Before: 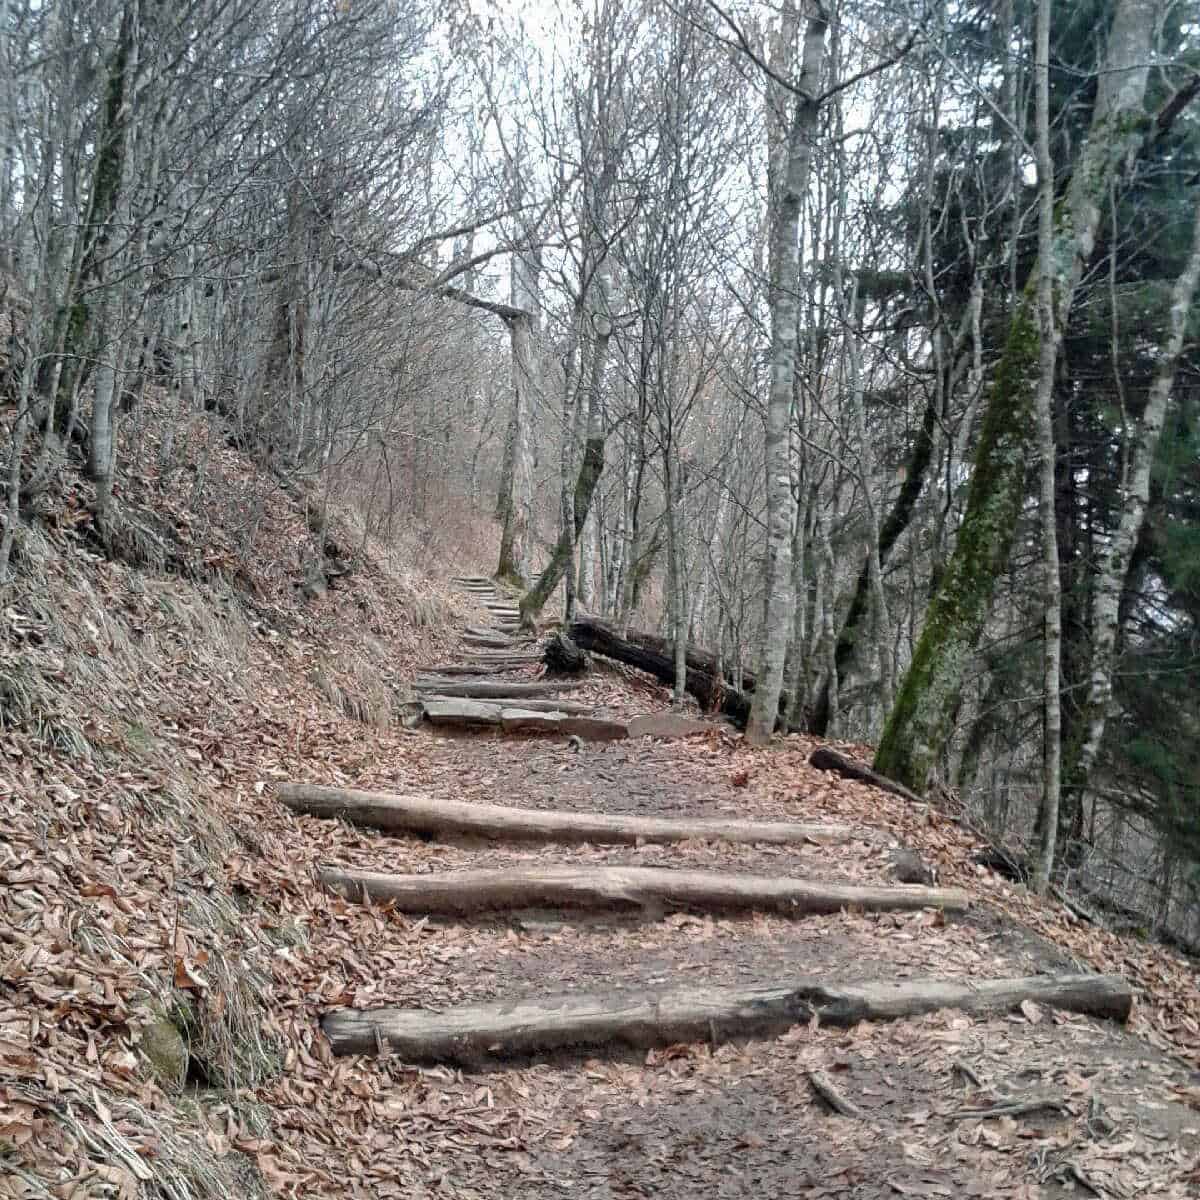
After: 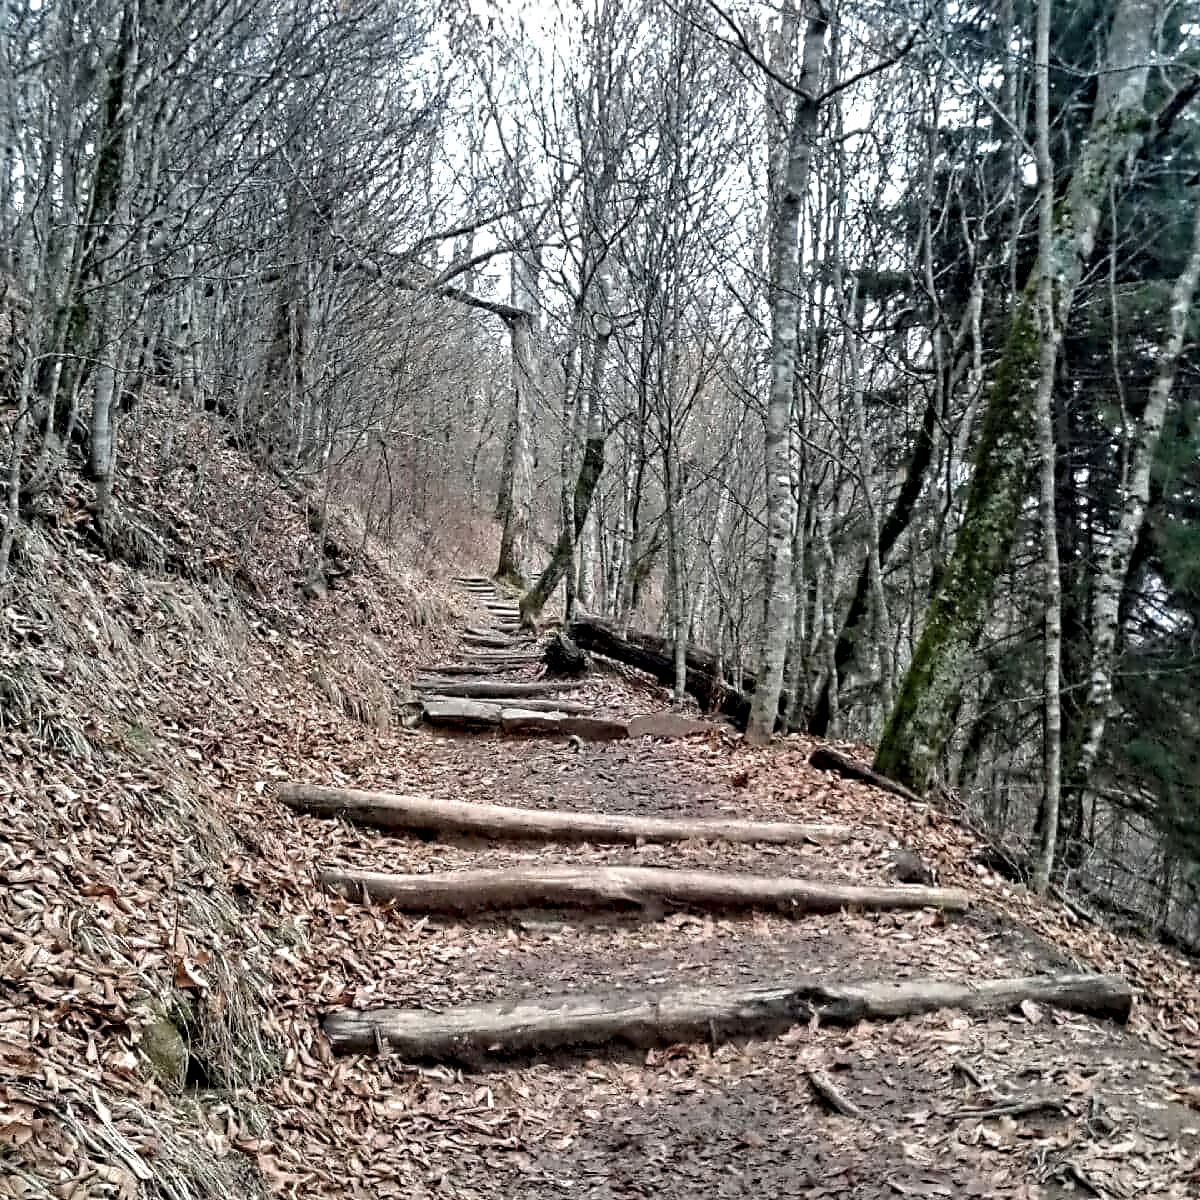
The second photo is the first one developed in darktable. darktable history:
contrast equalizer: y [[0.5, 0.542, 0.583, 0.625, 0.667, 0.708], [0.5 ×6], [0.5 ×6], [0, 0.033, 0.067, 0.1, 0.133, 0.167], [0, 0.05, 0.1, 0.15, 0.2, 0.25]]
haze removal: compatibility mode true, adaptive false
